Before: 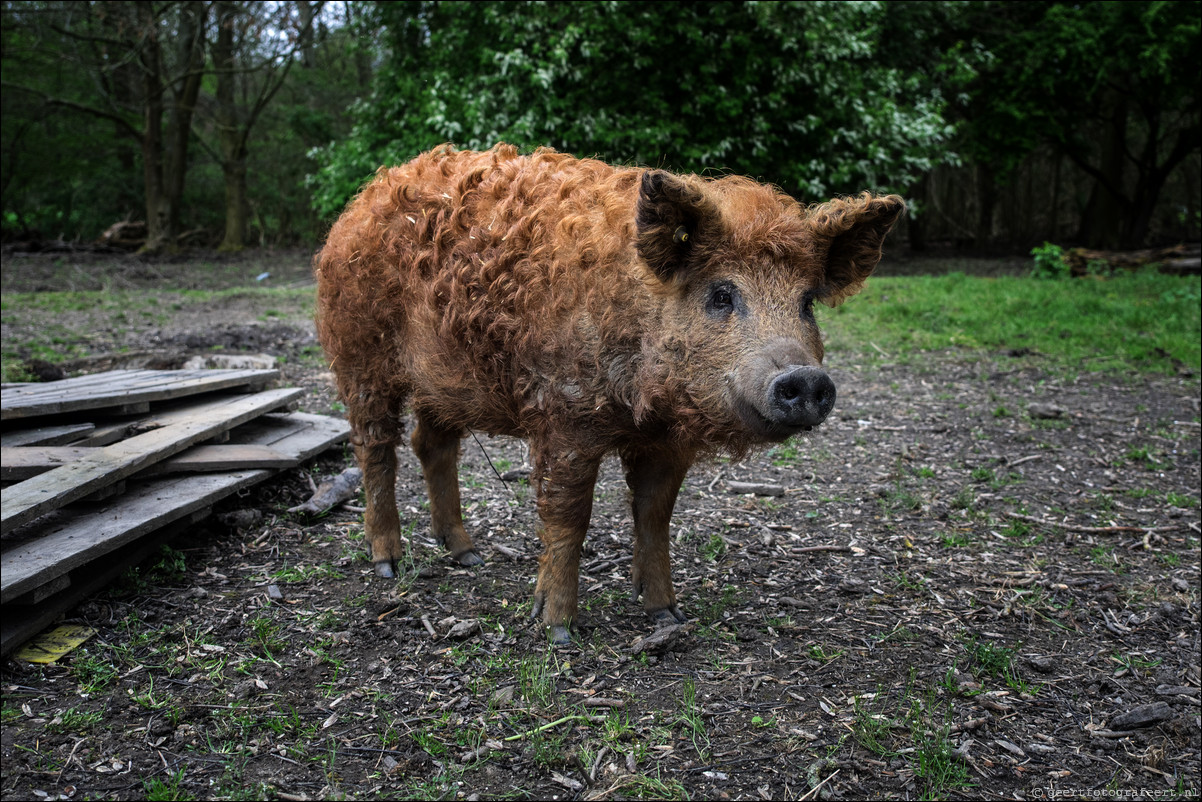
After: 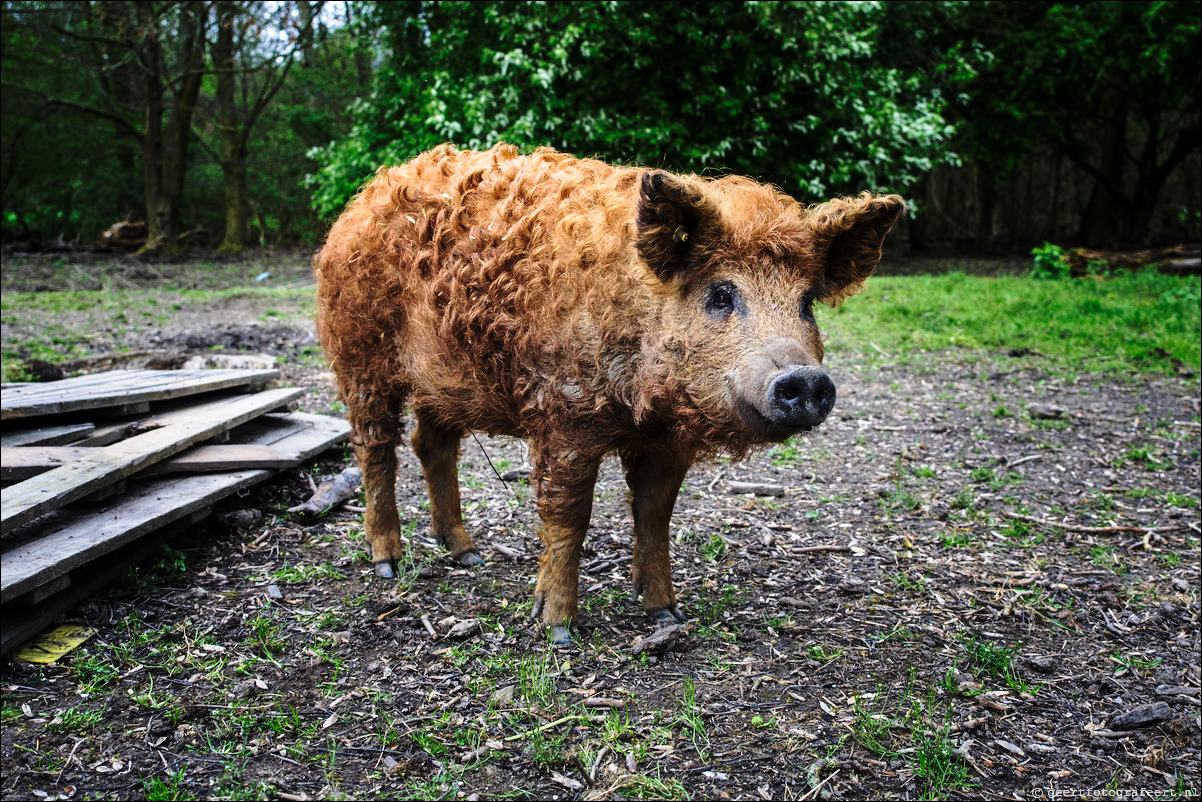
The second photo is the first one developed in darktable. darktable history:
velvia: on, module defaults
base curve: curves: ch0 [(0, 0) (0.028, 0.03) (0.121, 0.232) (0.46, 0.748) (0.859, 0.968) (1, 1)], preserve colors none
